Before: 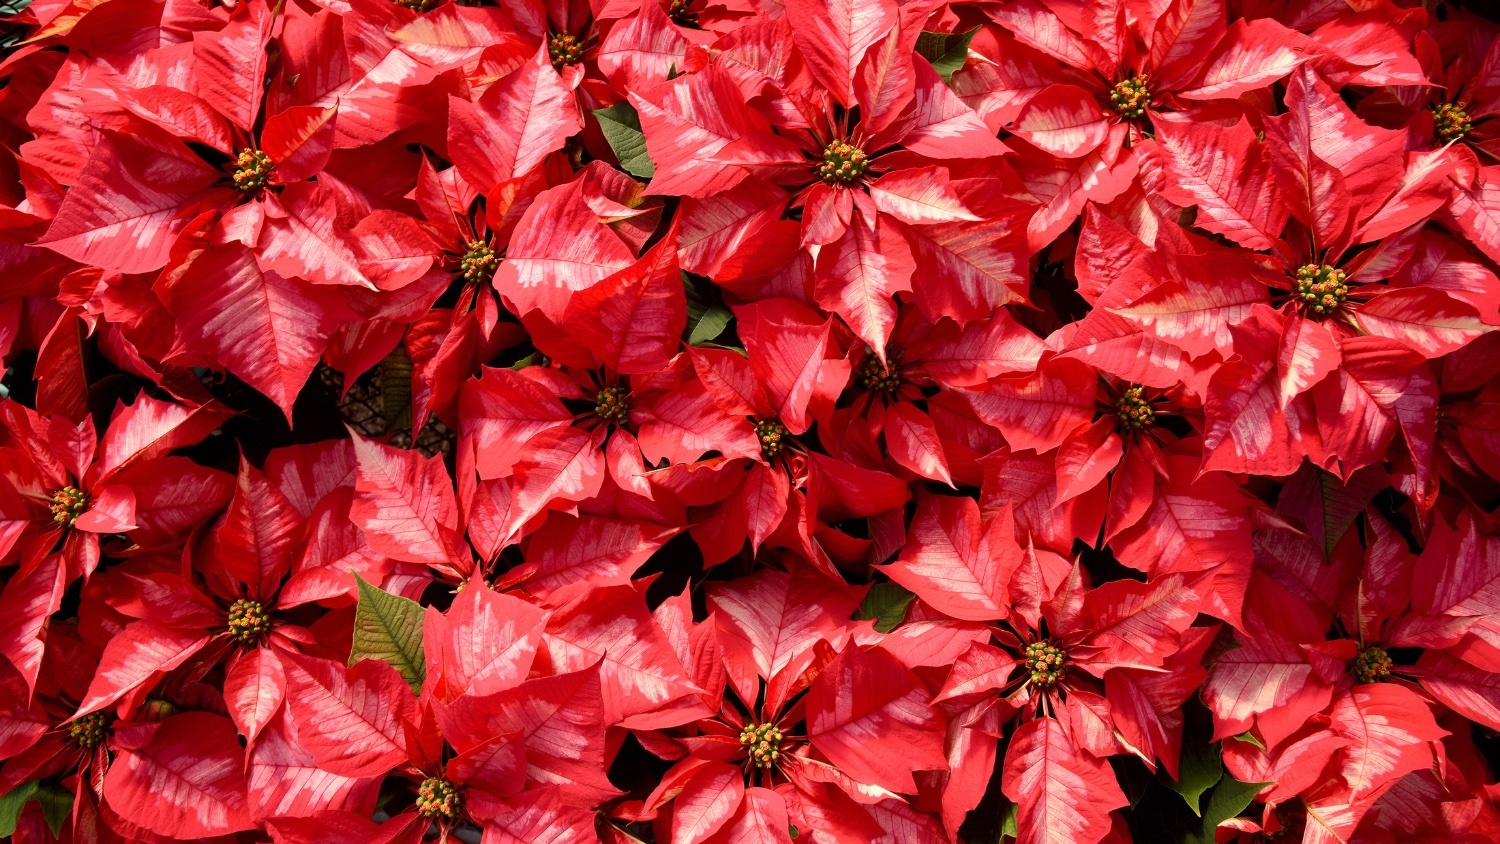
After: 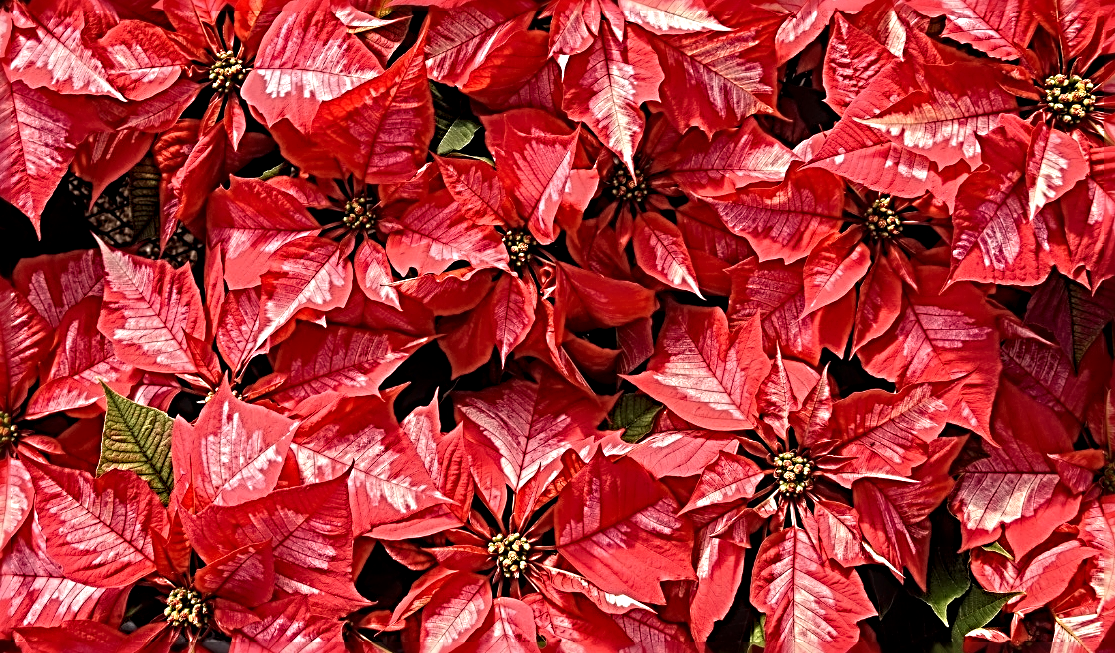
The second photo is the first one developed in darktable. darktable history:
local contrast: detail 130%
crop: left 16.827%, top 22.584%, right 8.789%
sharpen: radius 4.042, amount 1.982
